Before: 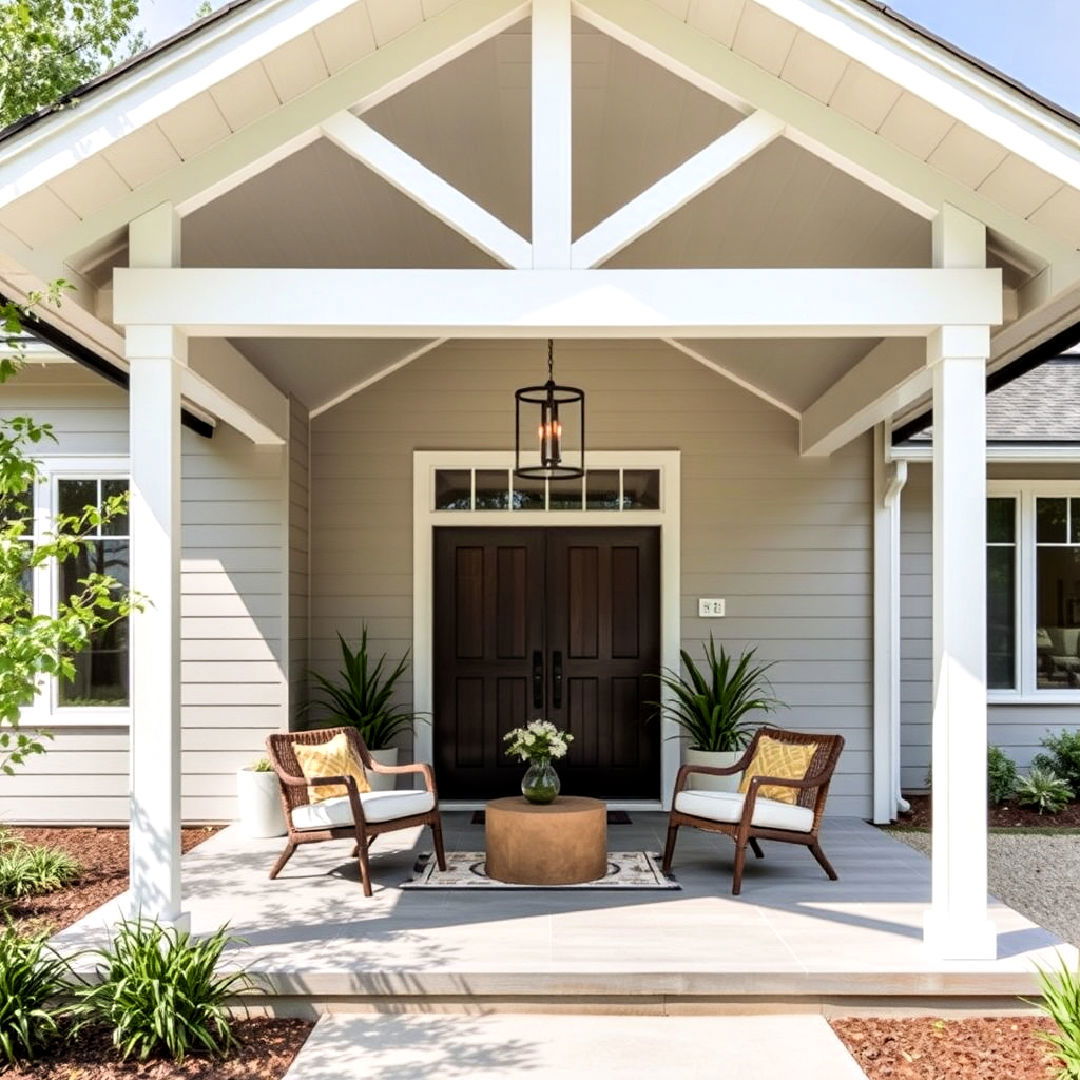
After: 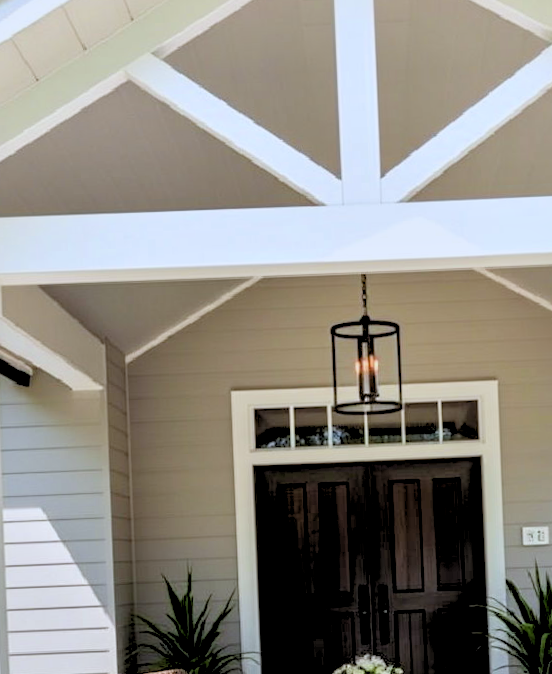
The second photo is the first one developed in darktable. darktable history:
rotate and perspective: rotation -2.29°, automatic cropping off
crop: left 17.835%, top 7.675%, right 32.881%, bottom 32.213%
local contrast: mode bilateral grid, contrast 28, coarseness 16, detail 115%, midtone range 0.2
rgb levels: preserve colors sum RGB, levels [[0.038, 0.433, 0.934], [0, 0.5, 1], [0, 0.5, 1]]
white balance: red 0.954, blue 1.079
